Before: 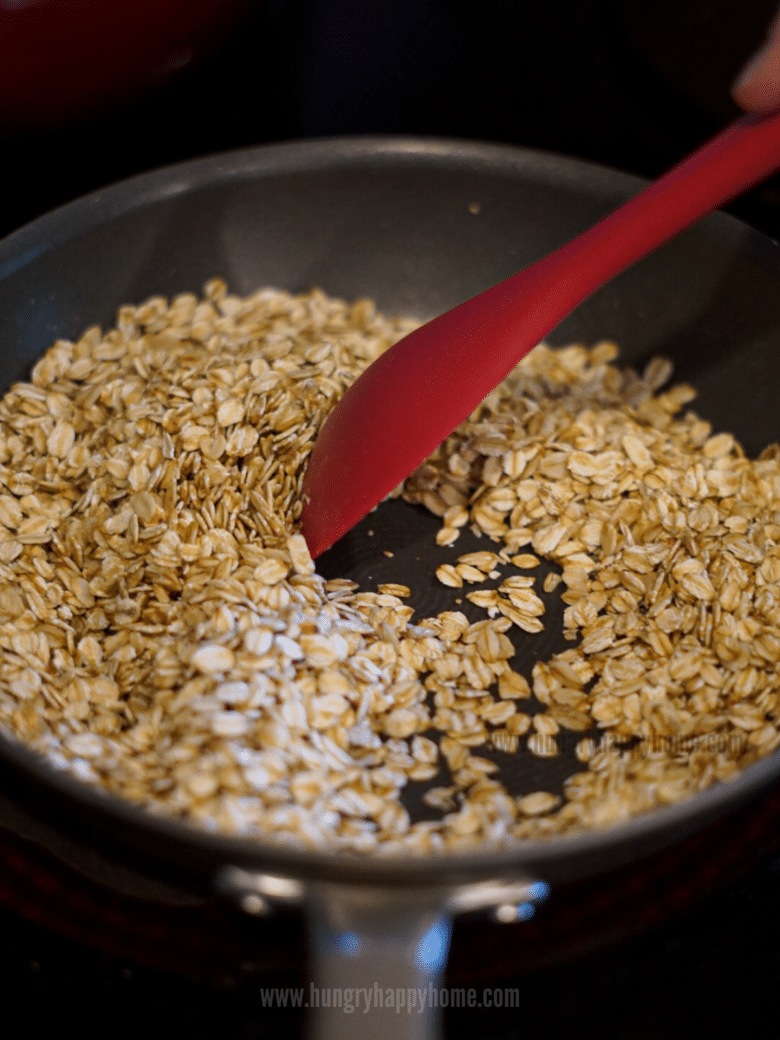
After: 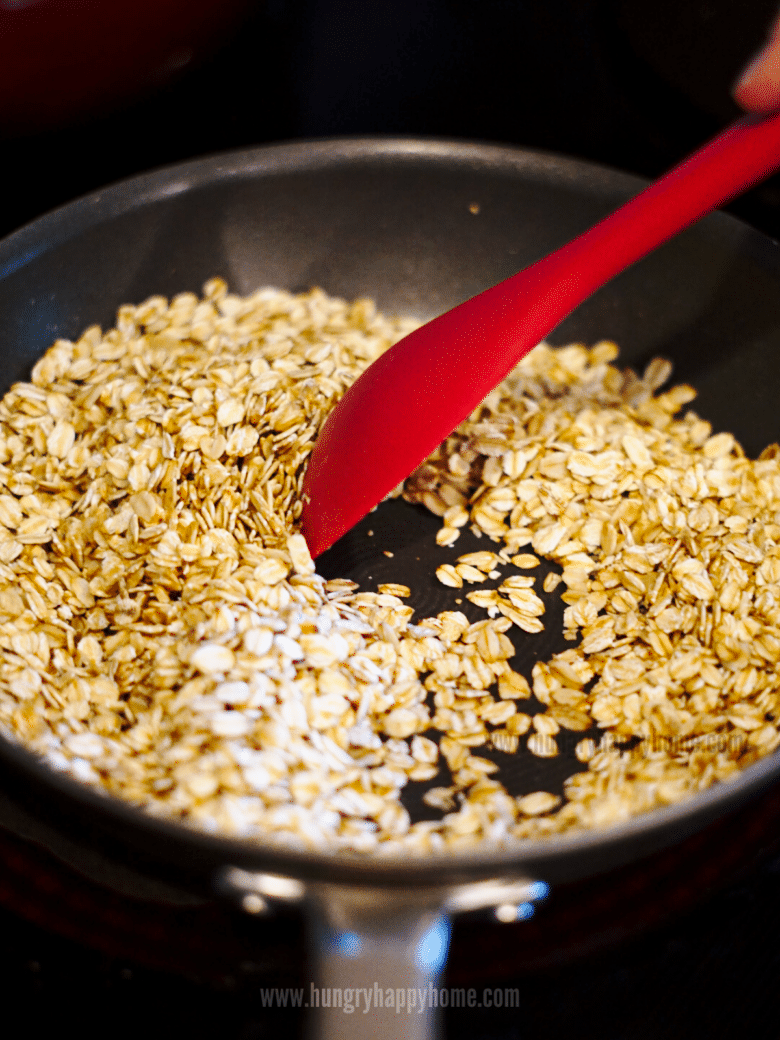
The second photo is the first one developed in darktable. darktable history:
tone equalizer: smoothing diameter 24.77%, edges refinement/feathering 7.65, preserve details guided filter
base curve: curves: ch0 [(0, 0) (0.032, 0.037) (0.105, 0.228) (0.435, 0.76) (0.856, 0.983) (1, 1)], preserve colors none
